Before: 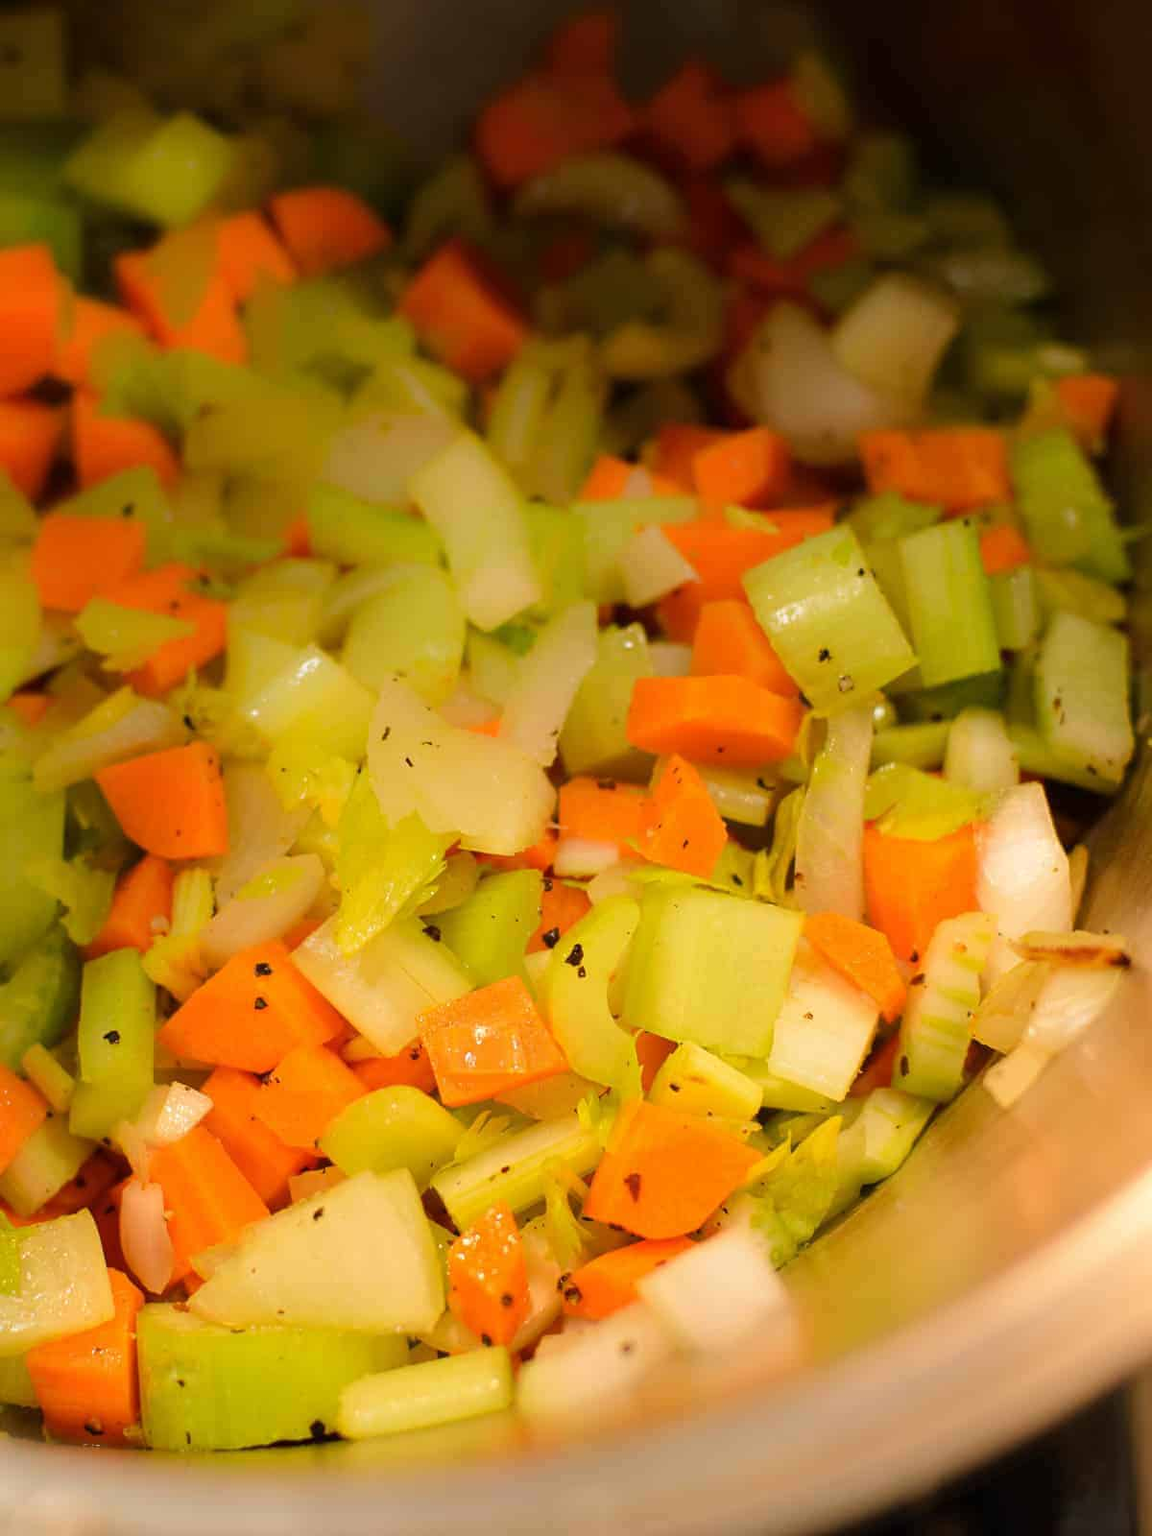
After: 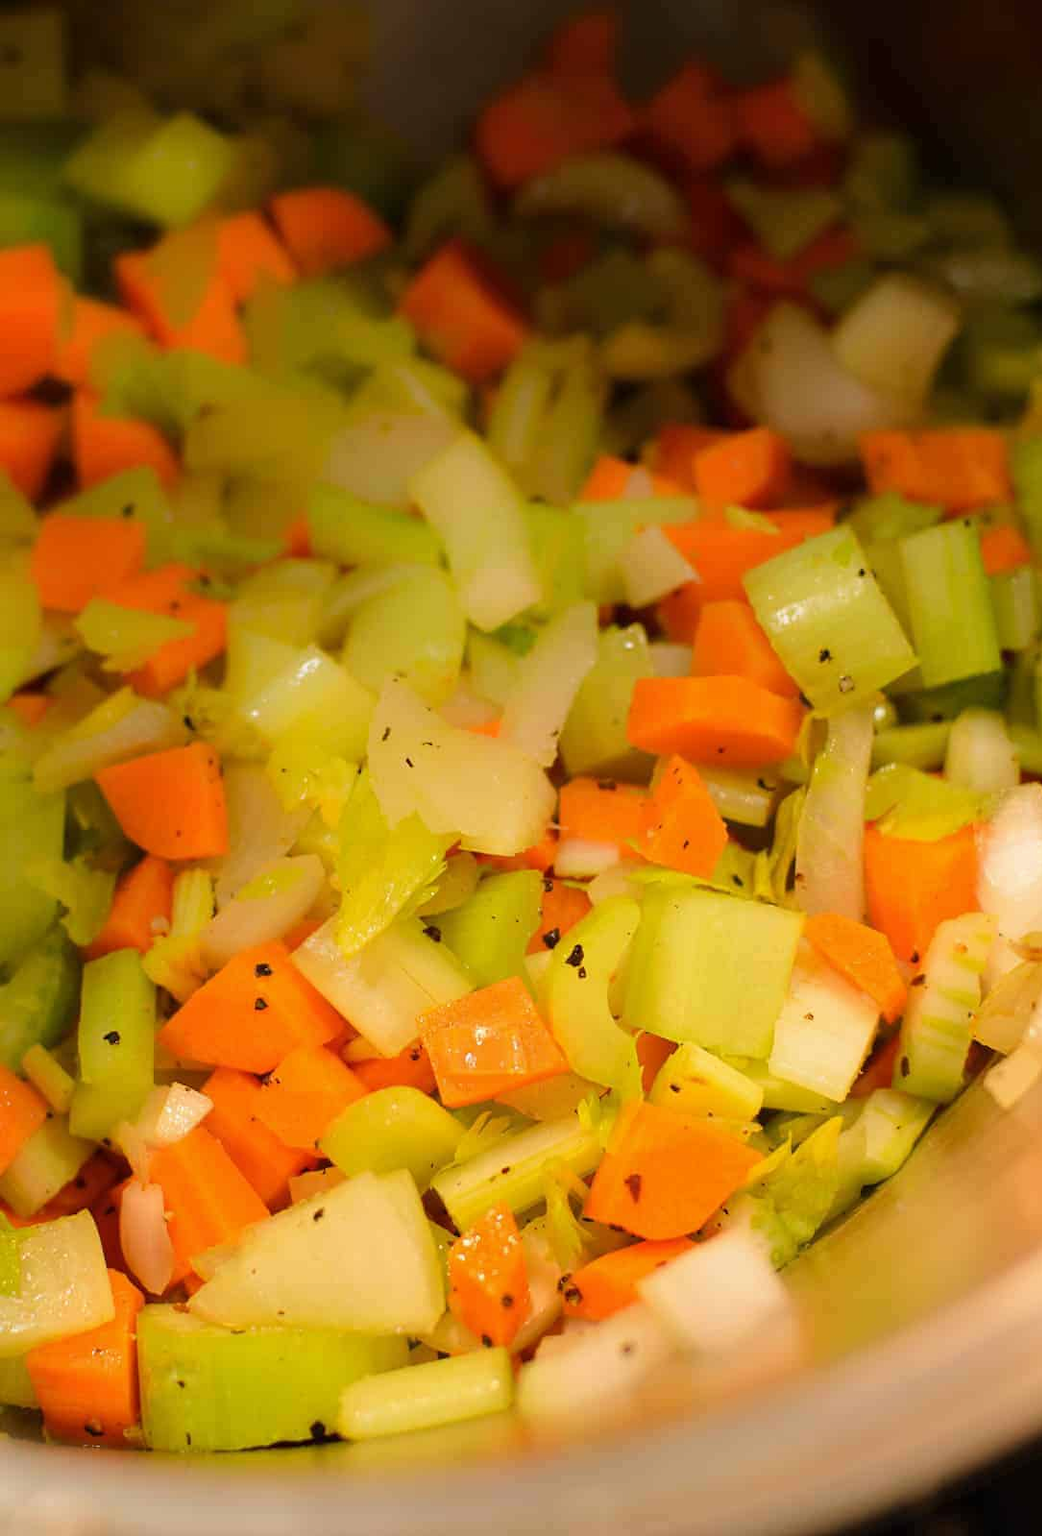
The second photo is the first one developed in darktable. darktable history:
tone equalizer: -7 EV 0.18 EV, -6 EV 0.12 EV, -5 EV 0.08 EV, -4 EV 0.04 EV, -2 EV -0.02 EV, -1 EV -0.04 EV, +0 EV -0.06 EV, luminance estimator HSV value / RGB max
crop: right 9.509%, bottom 0.031%
